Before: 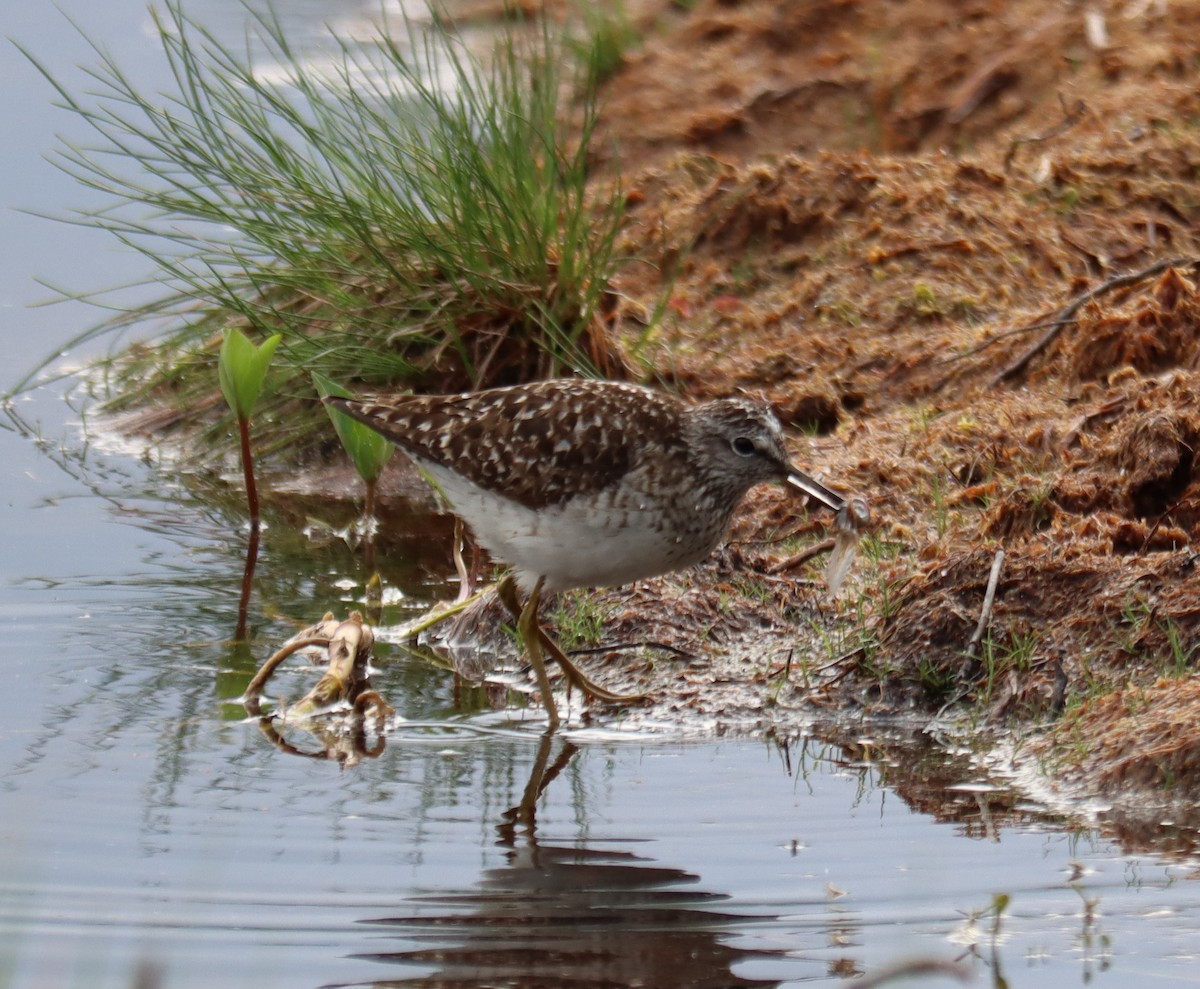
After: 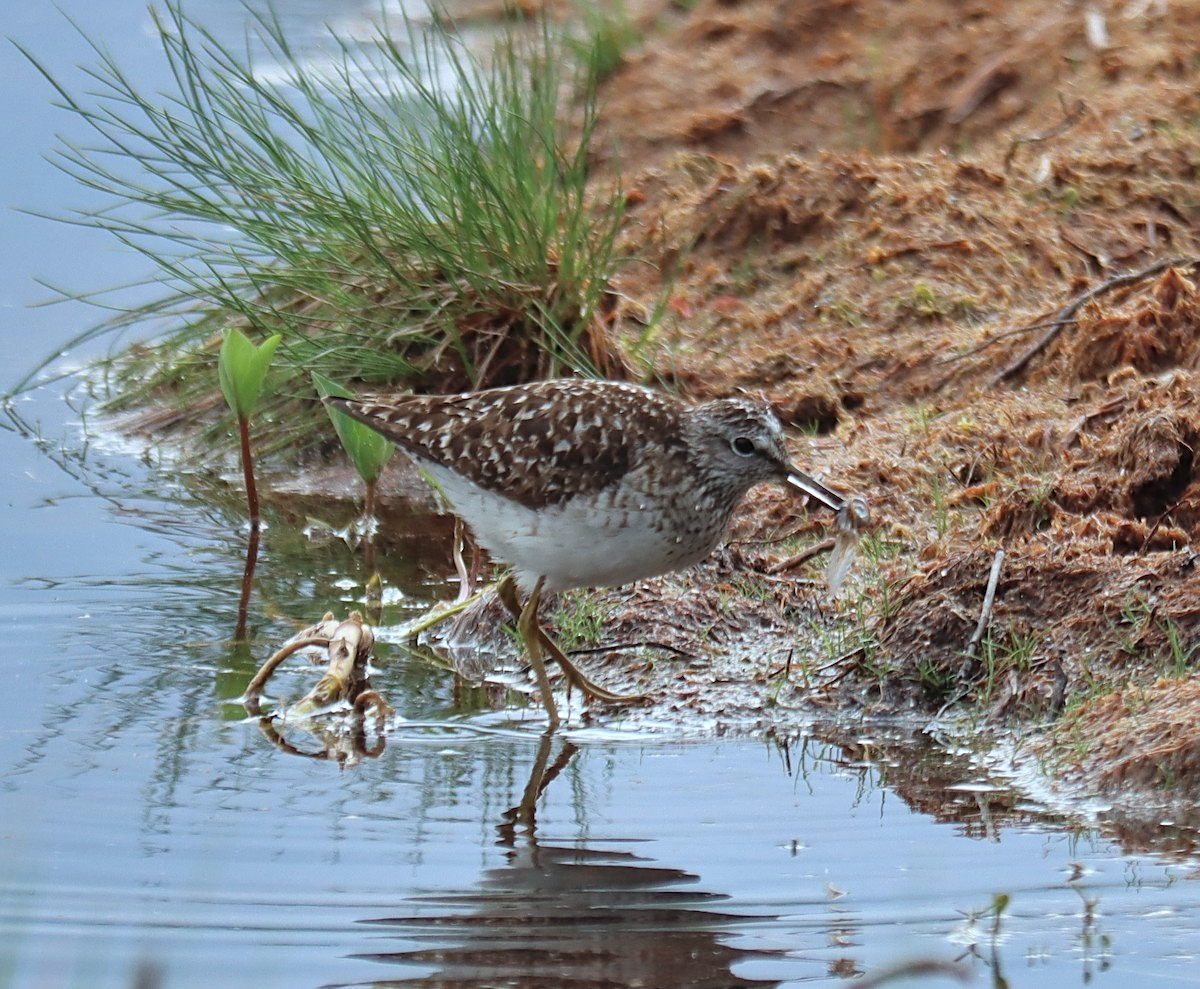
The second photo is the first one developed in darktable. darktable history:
sharpen: on, module defaults
color calibration: gray › normalize channels true, illuminant F (fluorescent), F source F9 (Cool White Deluxe 4150 K) – high CRI, x 0.374, y 0.373, temperature 4156.37 K, gamut compression 0.006
contrast brightness saturation: brightness 0.122
shadows and highlights: soften with gaussian
